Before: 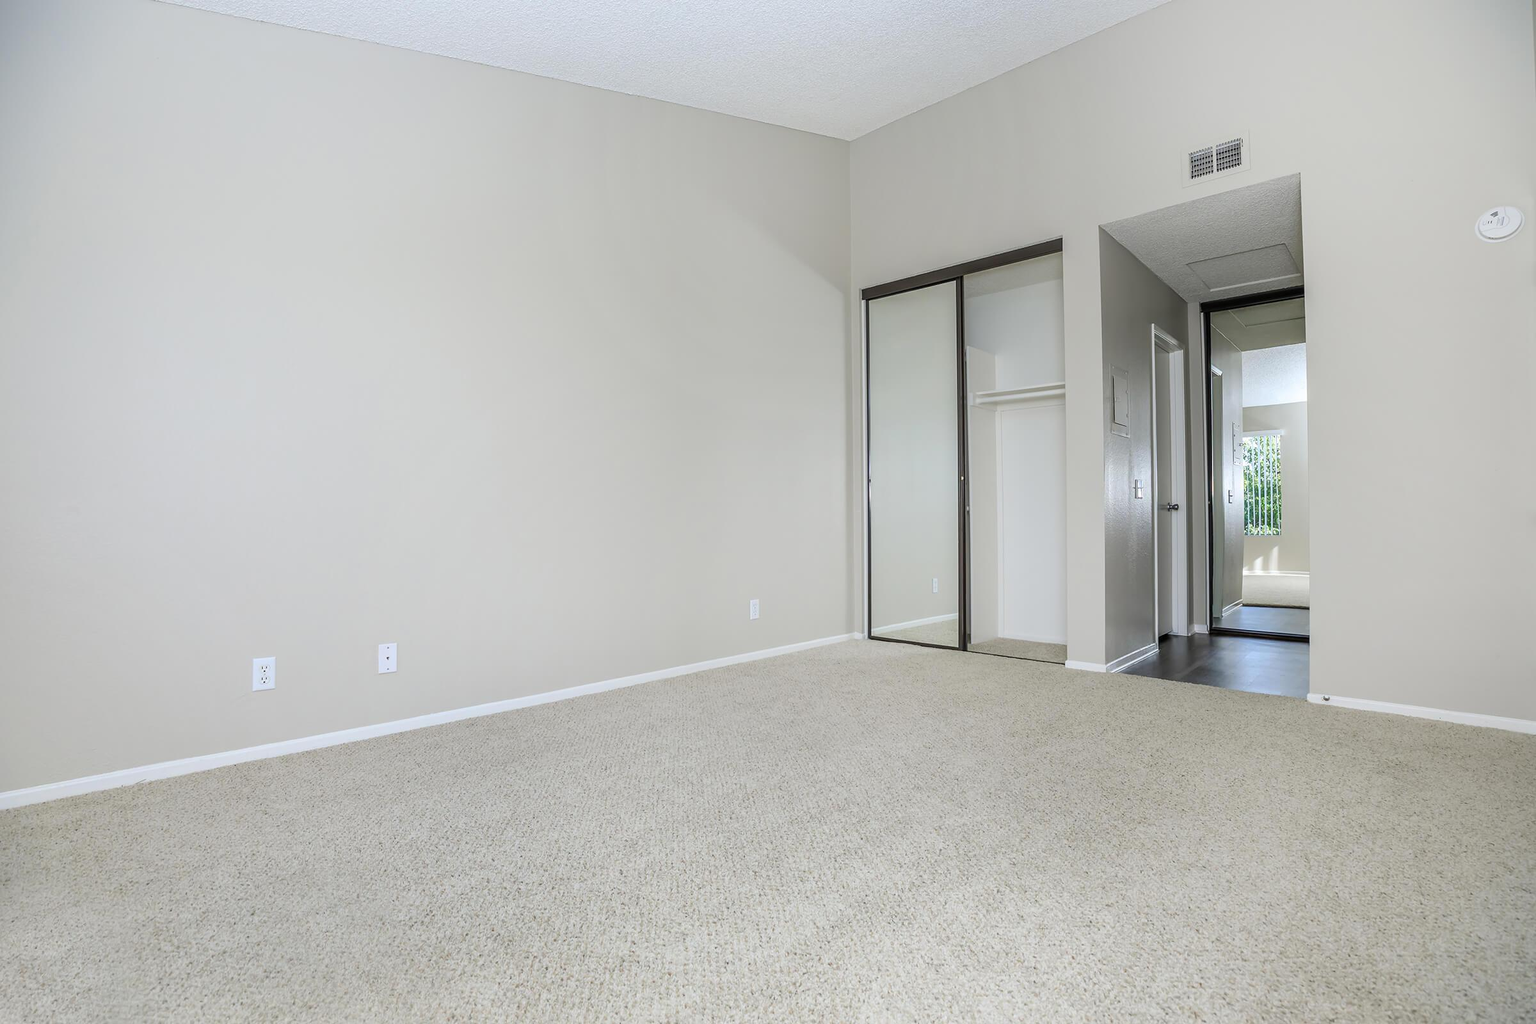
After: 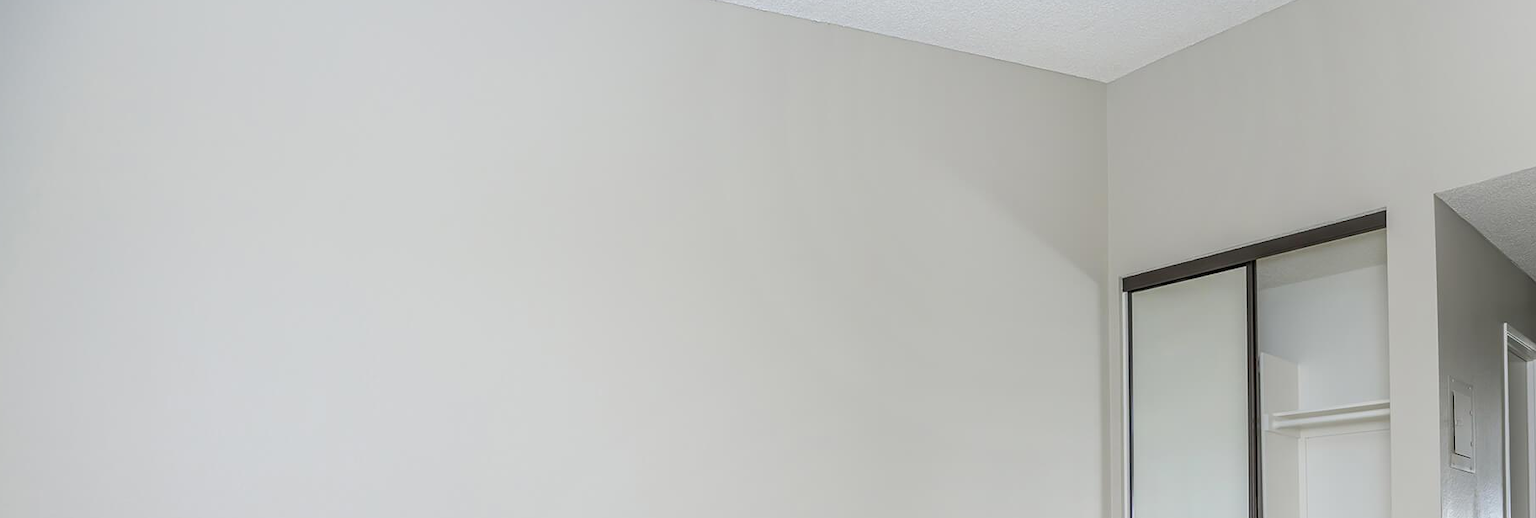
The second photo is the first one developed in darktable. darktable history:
crop: left 0.543%, top 7.636%, right 23.374%, bottom 53.803%
